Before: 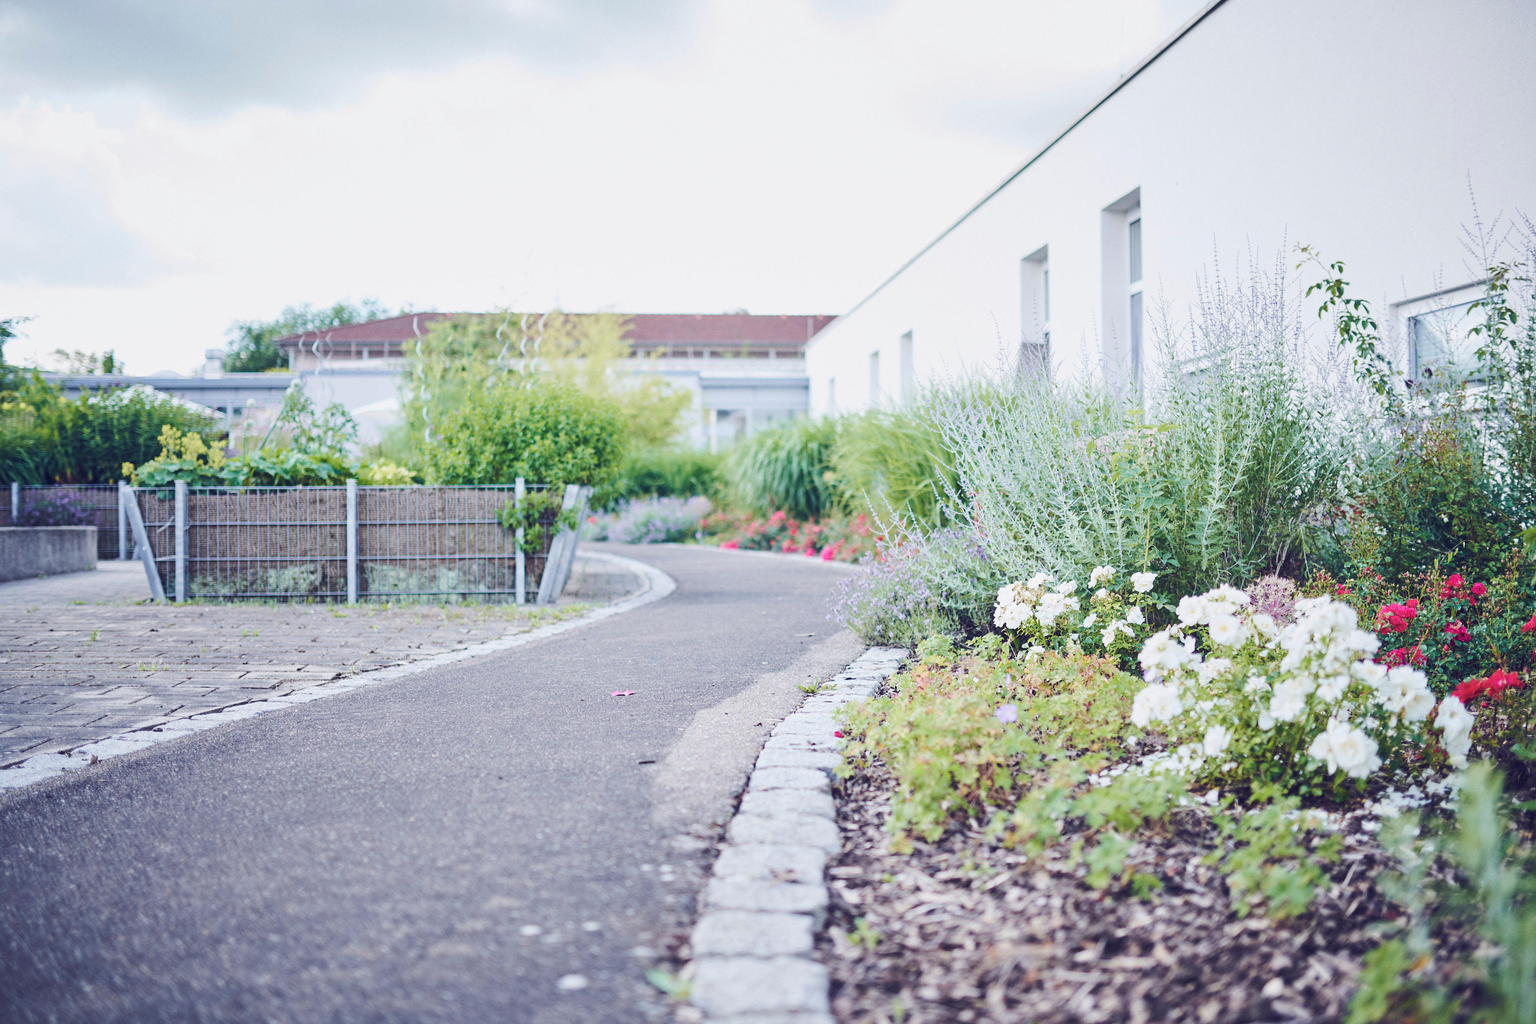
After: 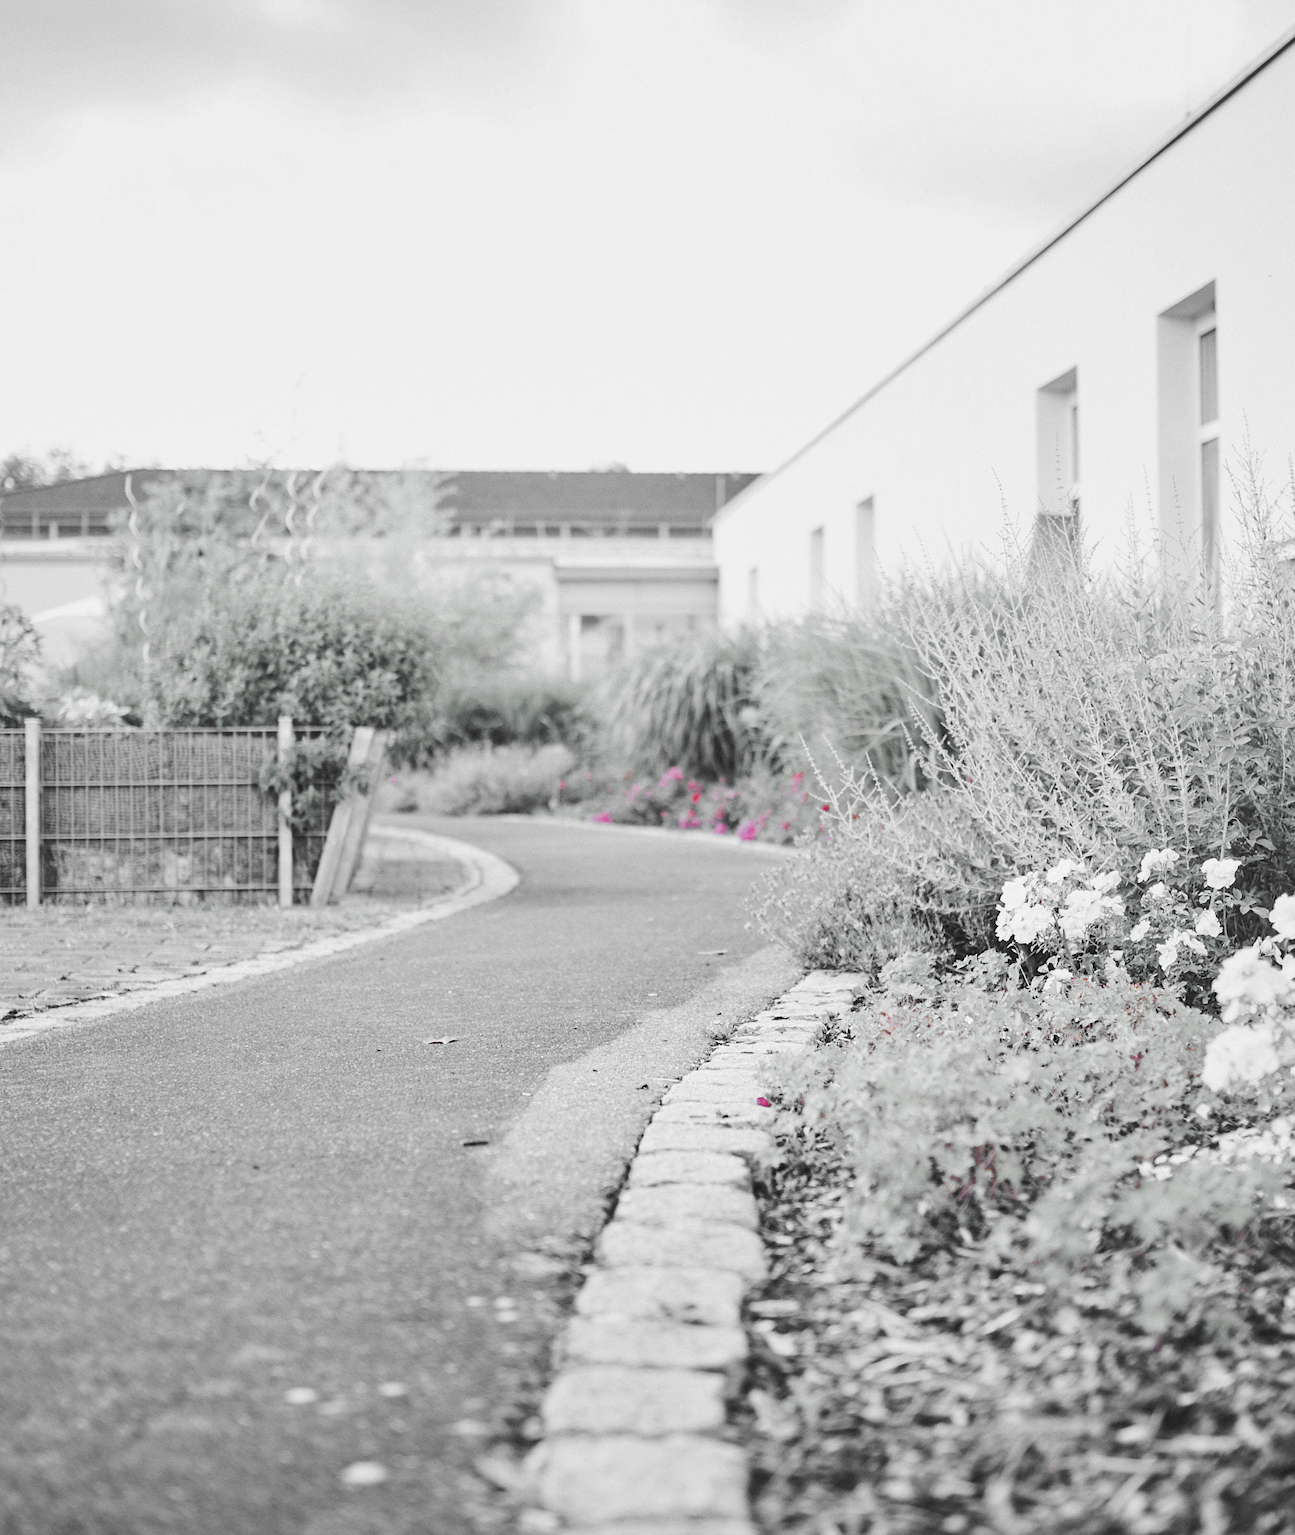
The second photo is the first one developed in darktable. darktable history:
crop: left 21.496%, right 22.254%
color zones: curves: ch0 [(0, 0.497) (0.096, 0.361) (0.221, 0.538) (0.429, 0.5) (0.571, 0.5) (0.714, 0.5) (0.857, 0.5) (1, 0.497)]; ch1 [(0, 0.5) (0.143, 0.5) (0.257, -0.002) (0.429, 0.04) (0.571, -0.001) (0.714, -0.015) (0.857, 0.024) (1, 0.5)]
white balance: red 0.978, blue 0.999
color calibration: illuminant as shot in camera, x 0.383, y 0.38, temperature 3949.15 K, gamut compression 1.66
